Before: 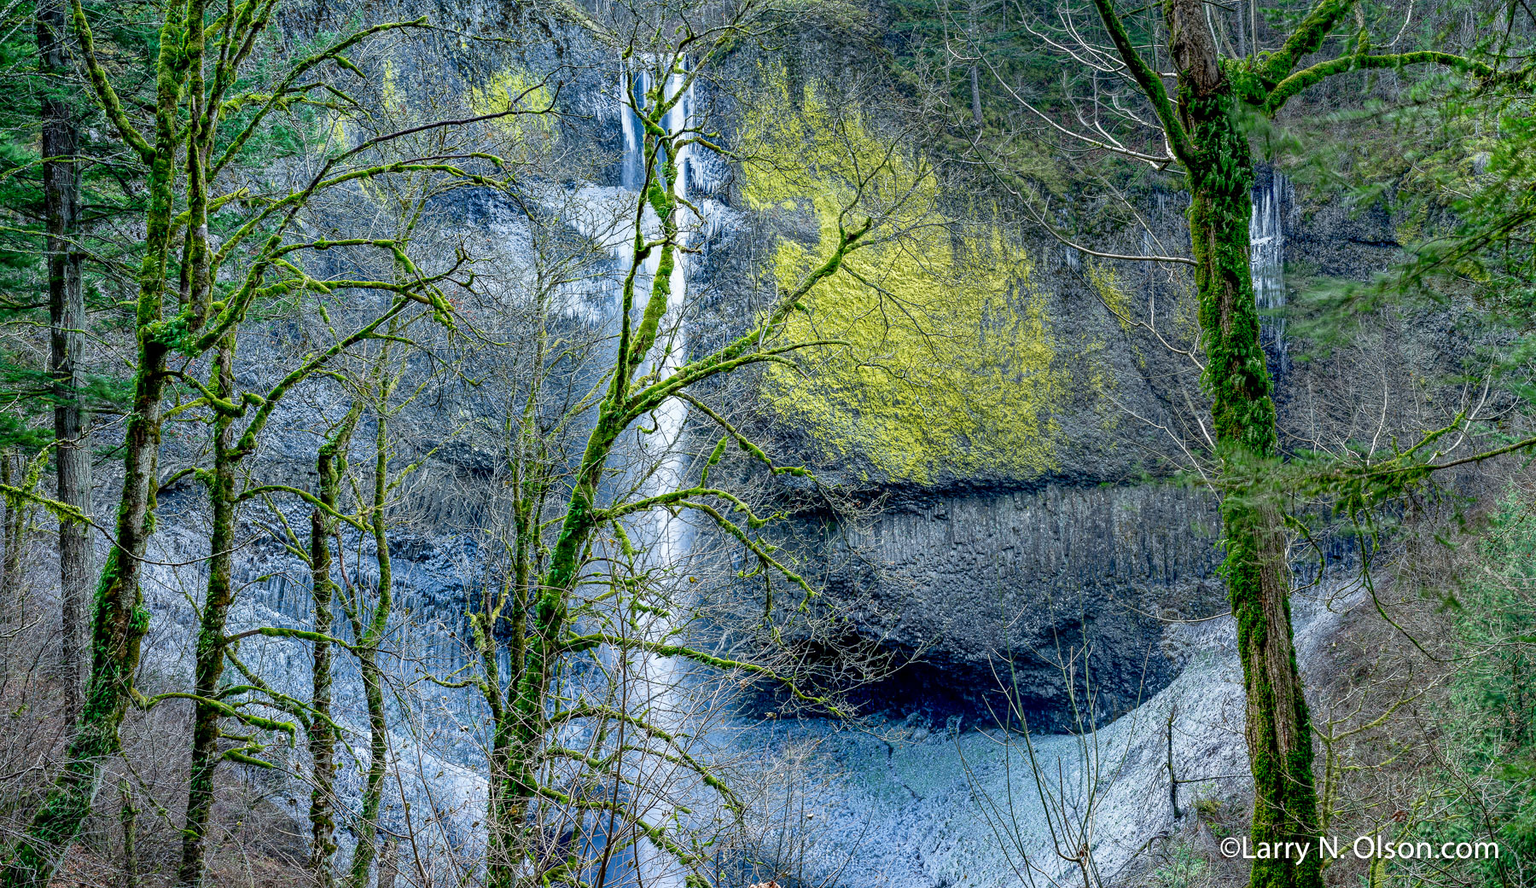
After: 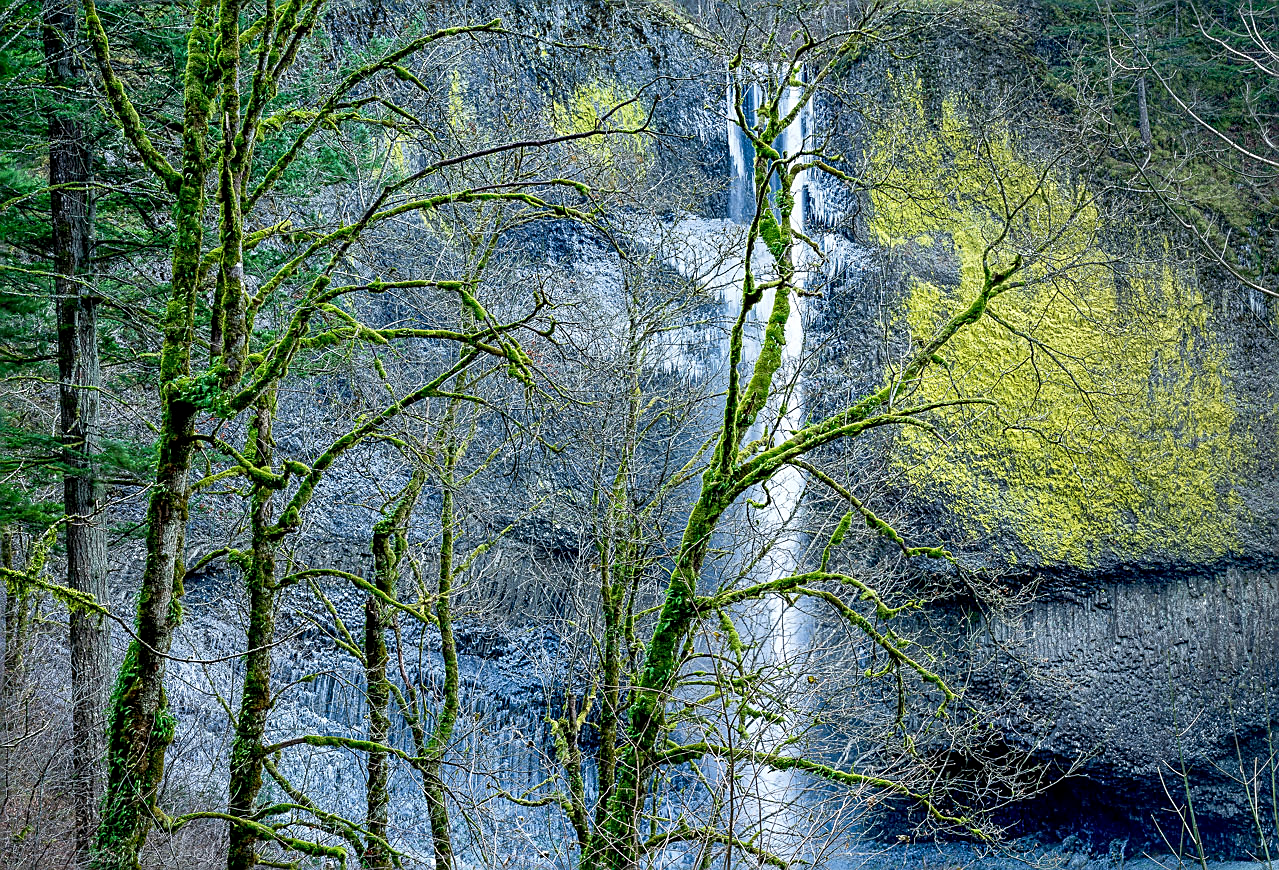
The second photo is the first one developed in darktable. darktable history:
crop: right 28.942%, bottom 16.317%
vignetting: fall-off start 97.38%, fall-off radius 78.25%, saturation 0.377, center (-0.016, 0), width/height ratio 1.122, unbound false
sharpen: amount 0.55
contrast equalizer: octaves 7, y [[0.518, 0.517, 0.501, 0.5, 0.5, 0.5], [0.5 ×6], [0.5 ×6], [0 ×6], [0 ×6]]
